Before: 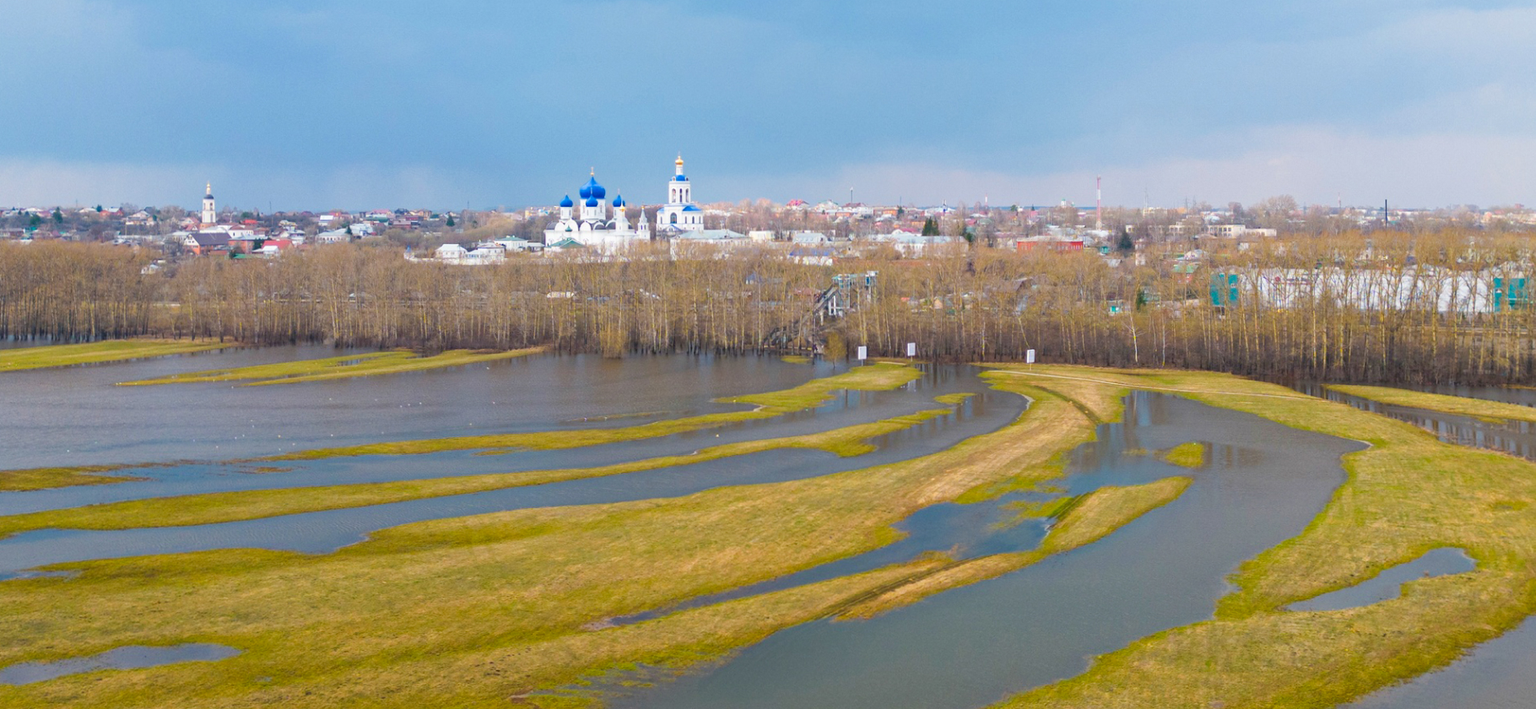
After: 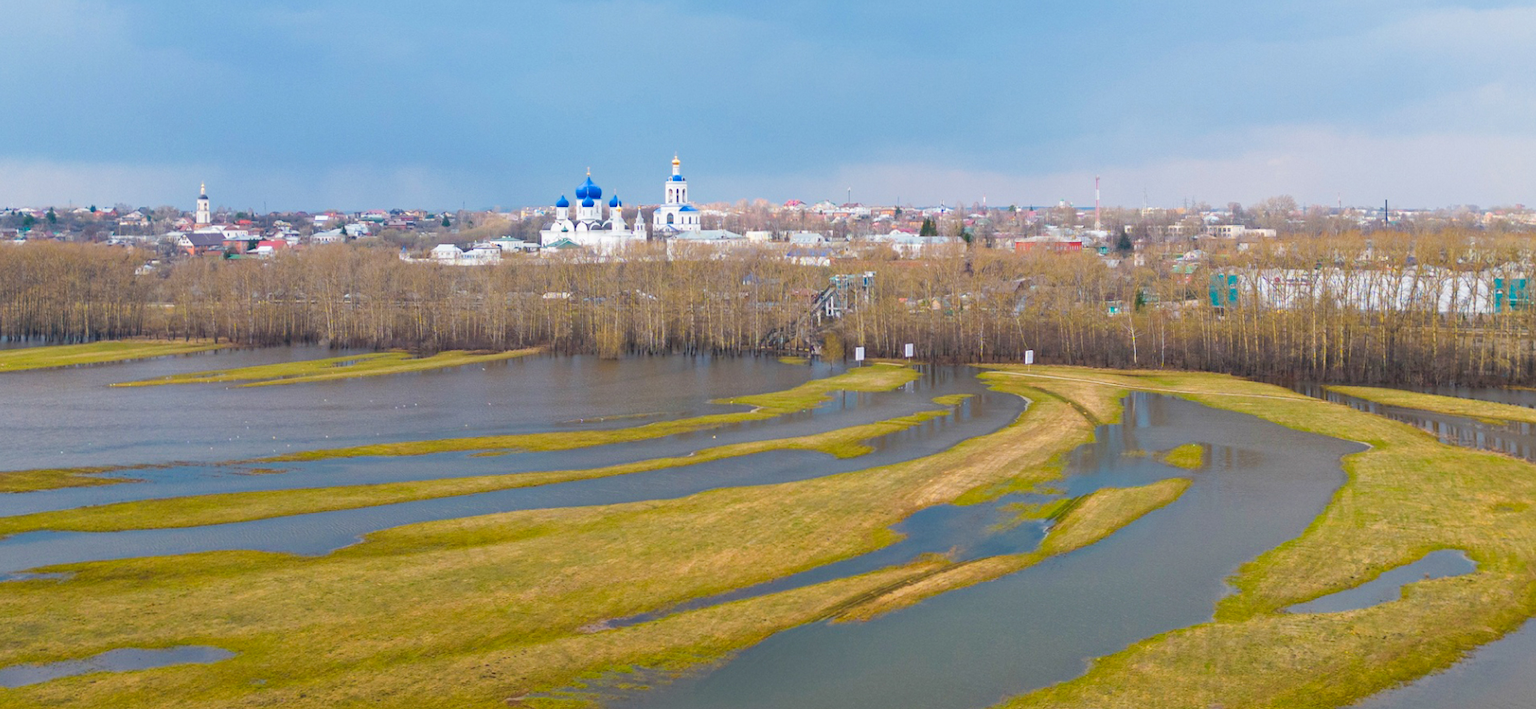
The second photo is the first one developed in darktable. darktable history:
crop and rotate: left 0.464%, top 0.151%, bottom 0.316%
